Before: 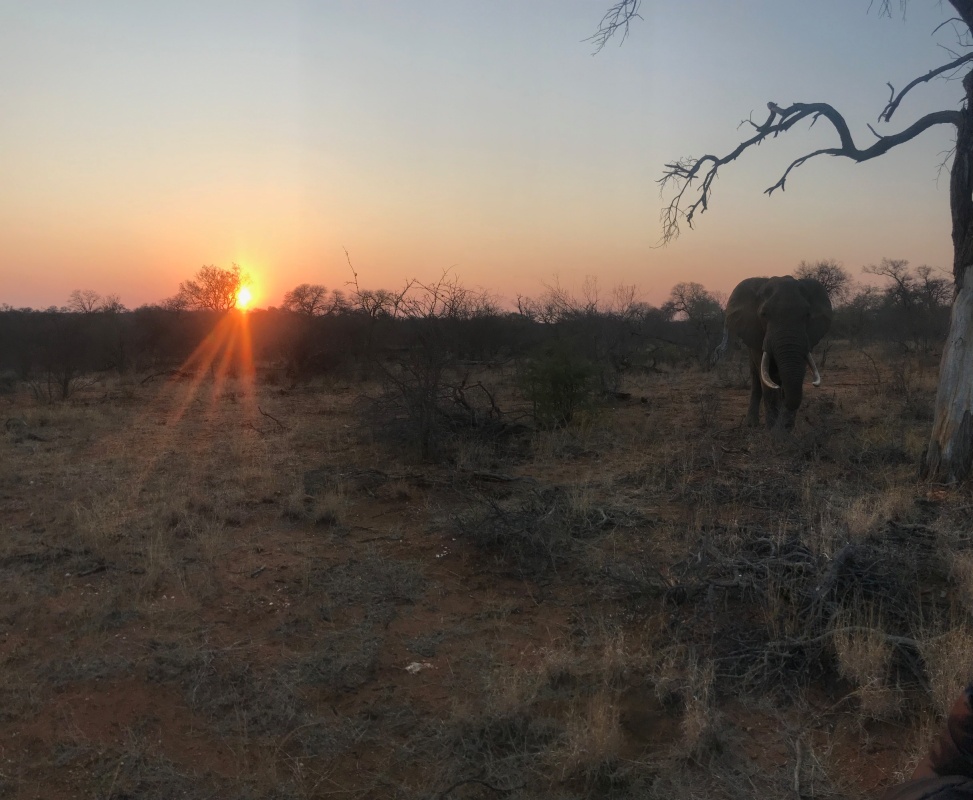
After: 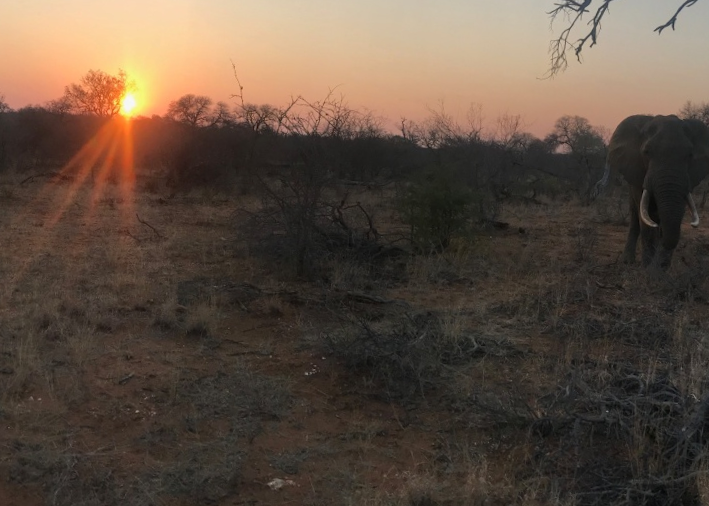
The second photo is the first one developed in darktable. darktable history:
crop and rotate: angle -3.43°, left 9.91%, top 20.466%, right 11.943%, bottom 11.774%
